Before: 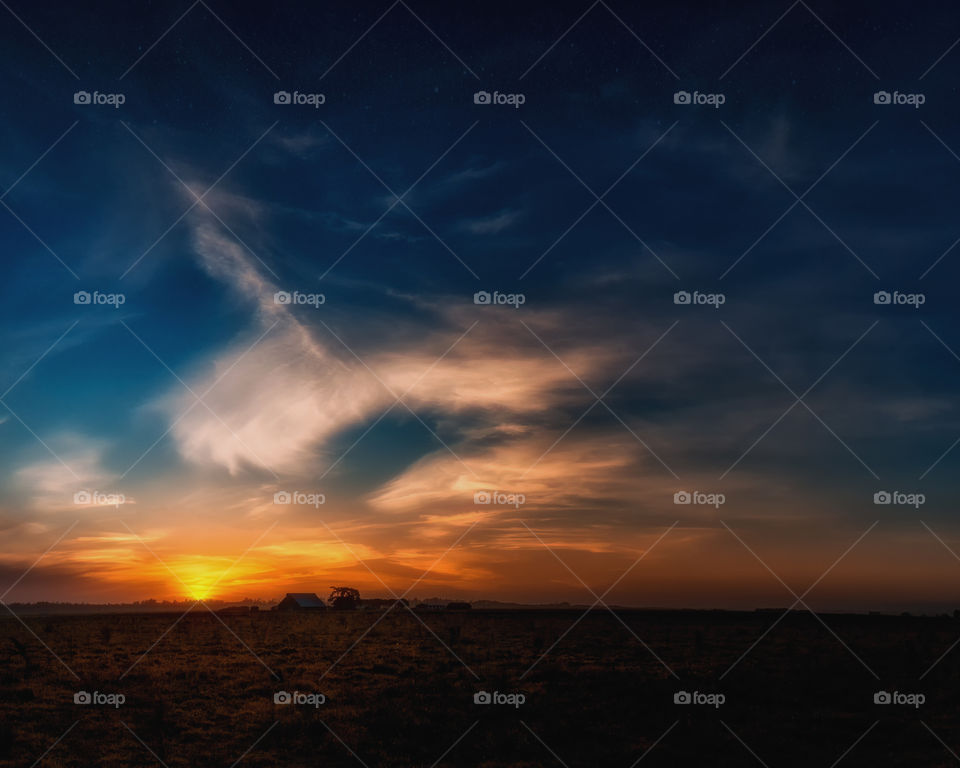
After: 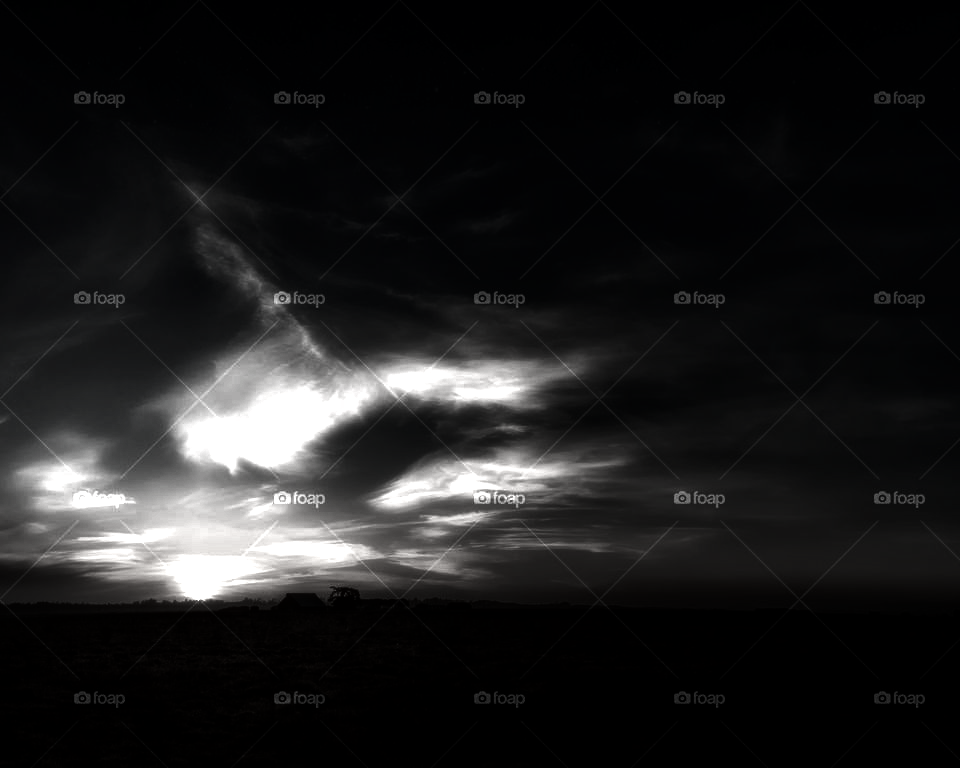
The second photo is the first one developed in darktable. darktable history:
contrast brightness saturation: contrast 0.021, brightness -0.991, saturation -0.98
exposure: black level correction 0, exposure 1.2 EV, compensate exposure bias true, compensate highlight preservation false
